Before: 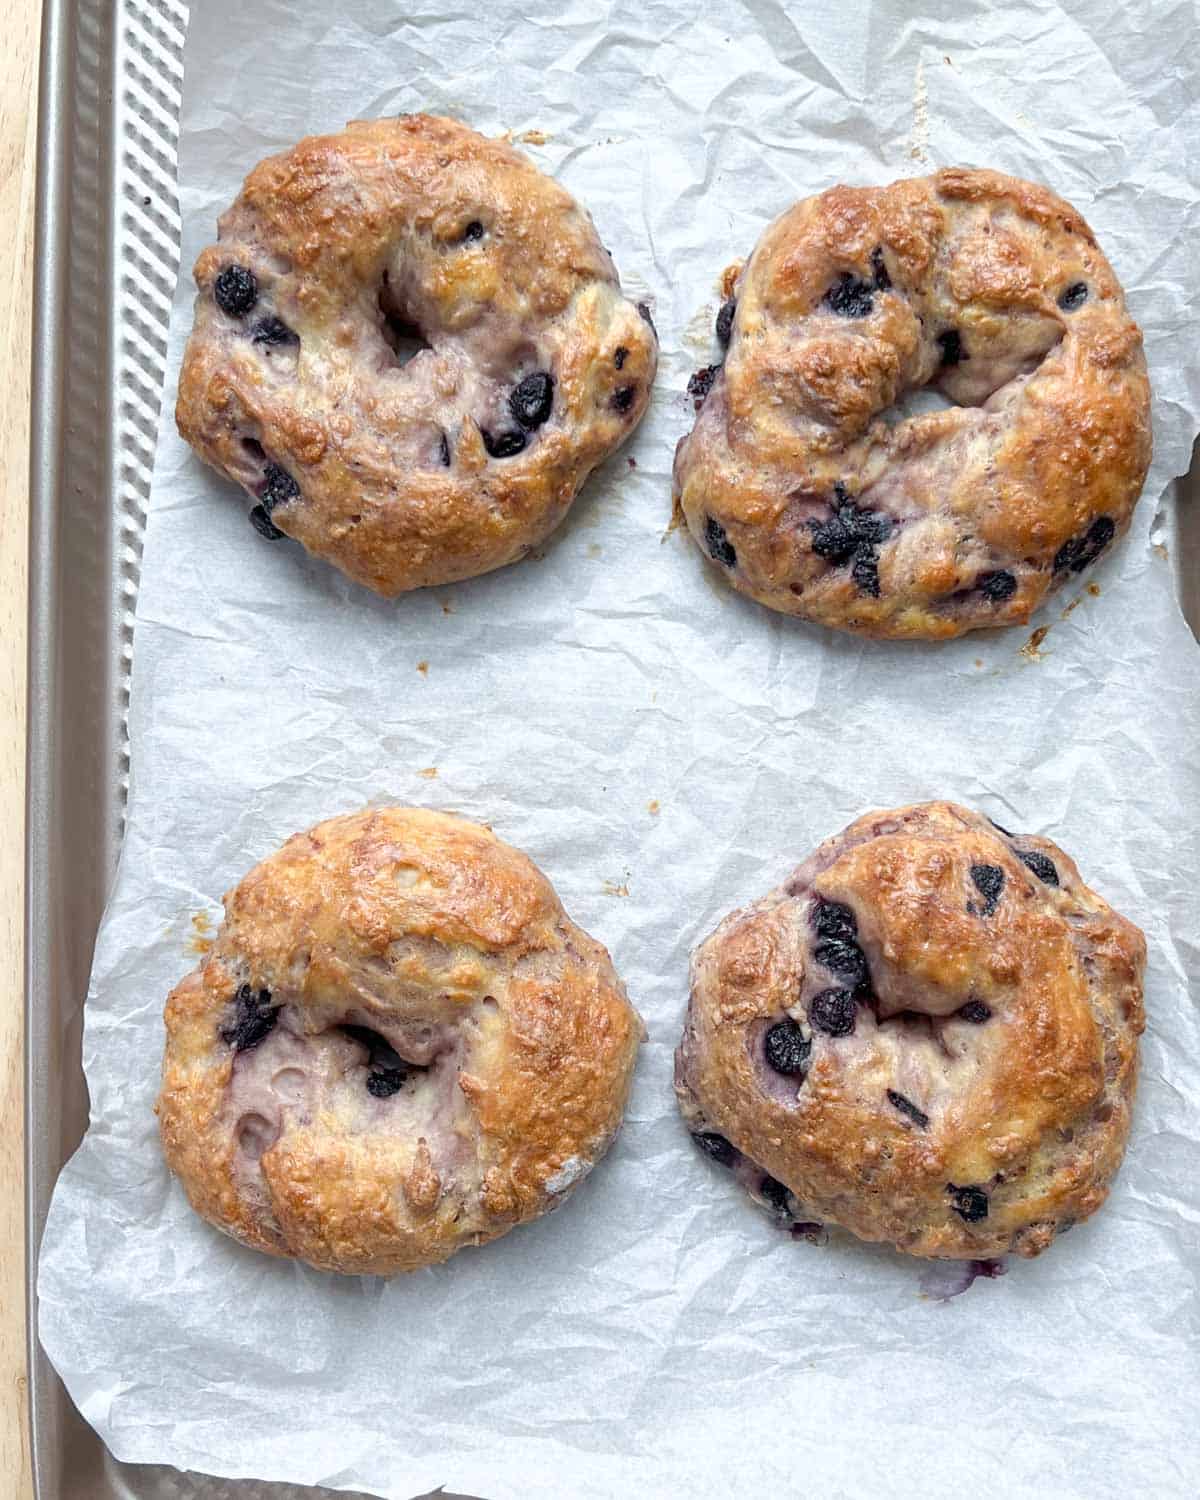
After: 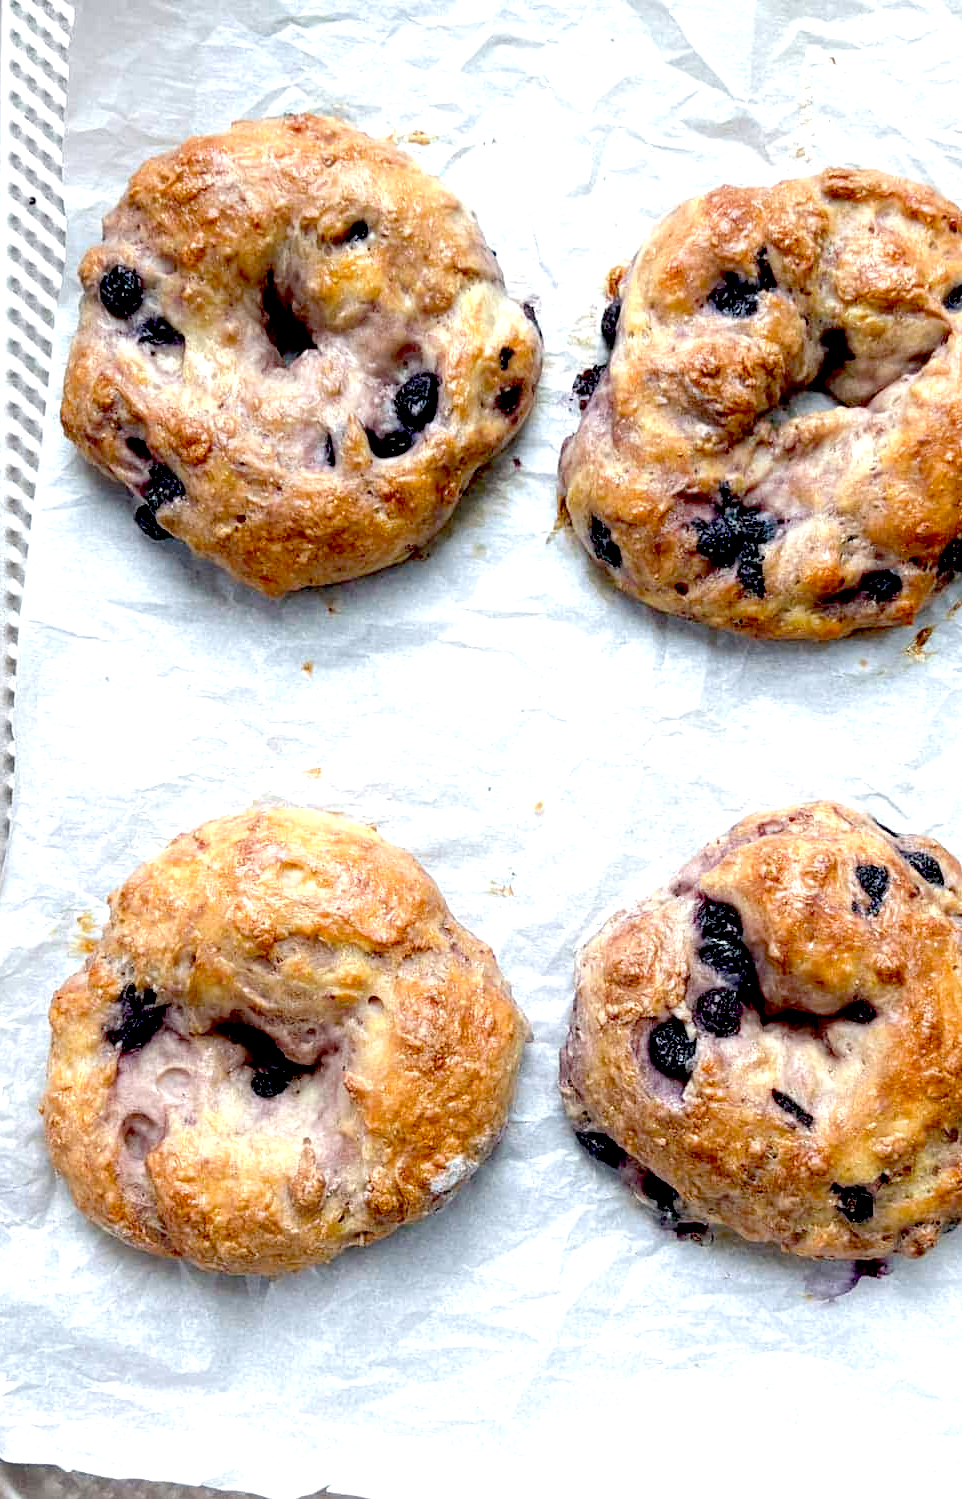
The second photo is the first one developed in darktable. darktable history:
crop and rotate: left 9.597%, right 10.195%
exposure: black level correction 0.04, exposure 0.5 EV, compensate highlight preservation false
